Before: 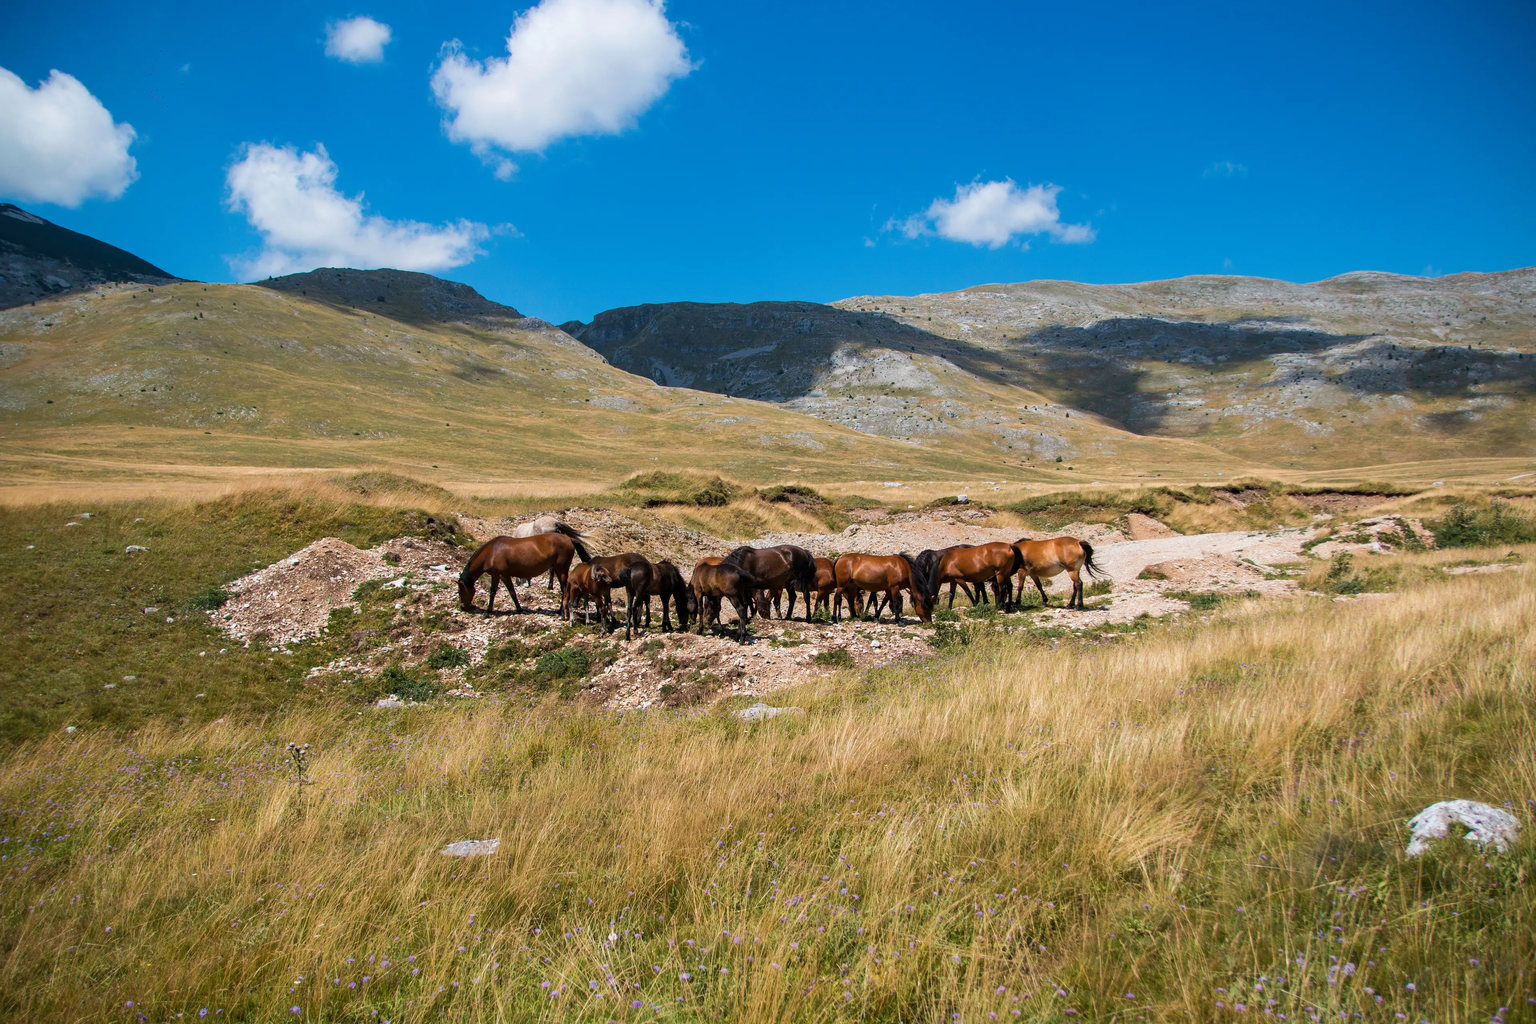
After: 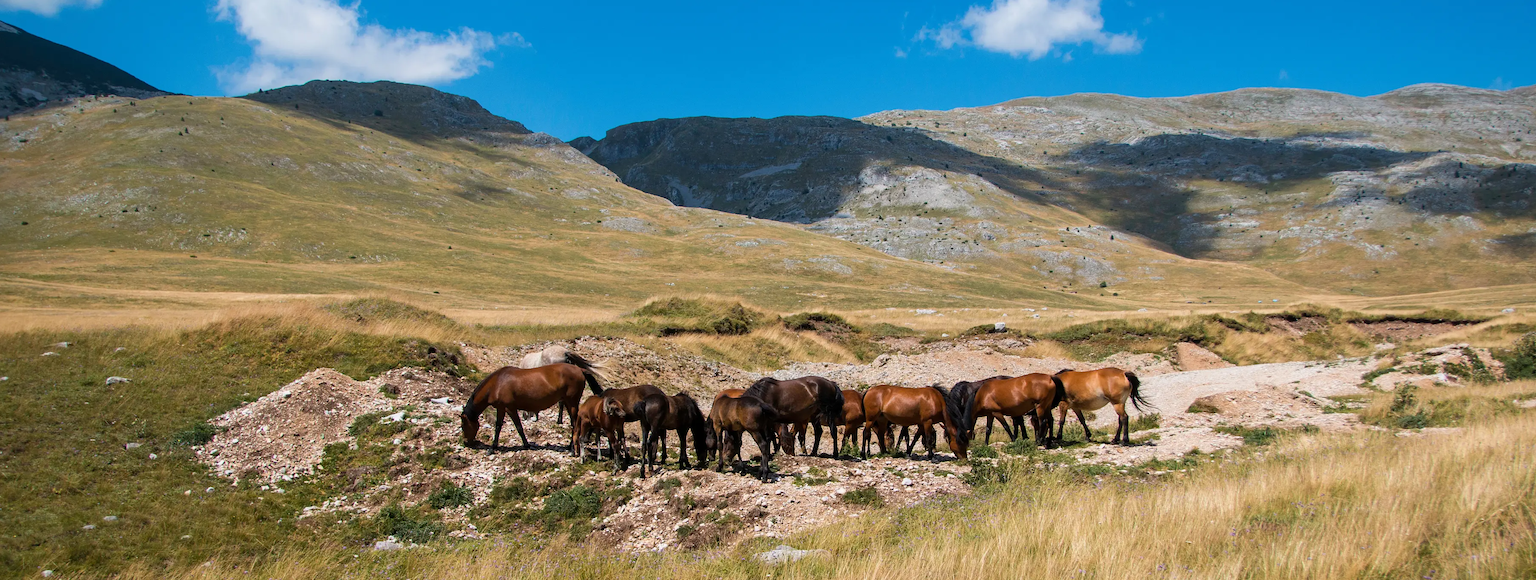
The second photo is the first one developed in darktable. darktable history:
crop: left 1.76%, top 18.886%, right 4.629%, bottom 28.012%
